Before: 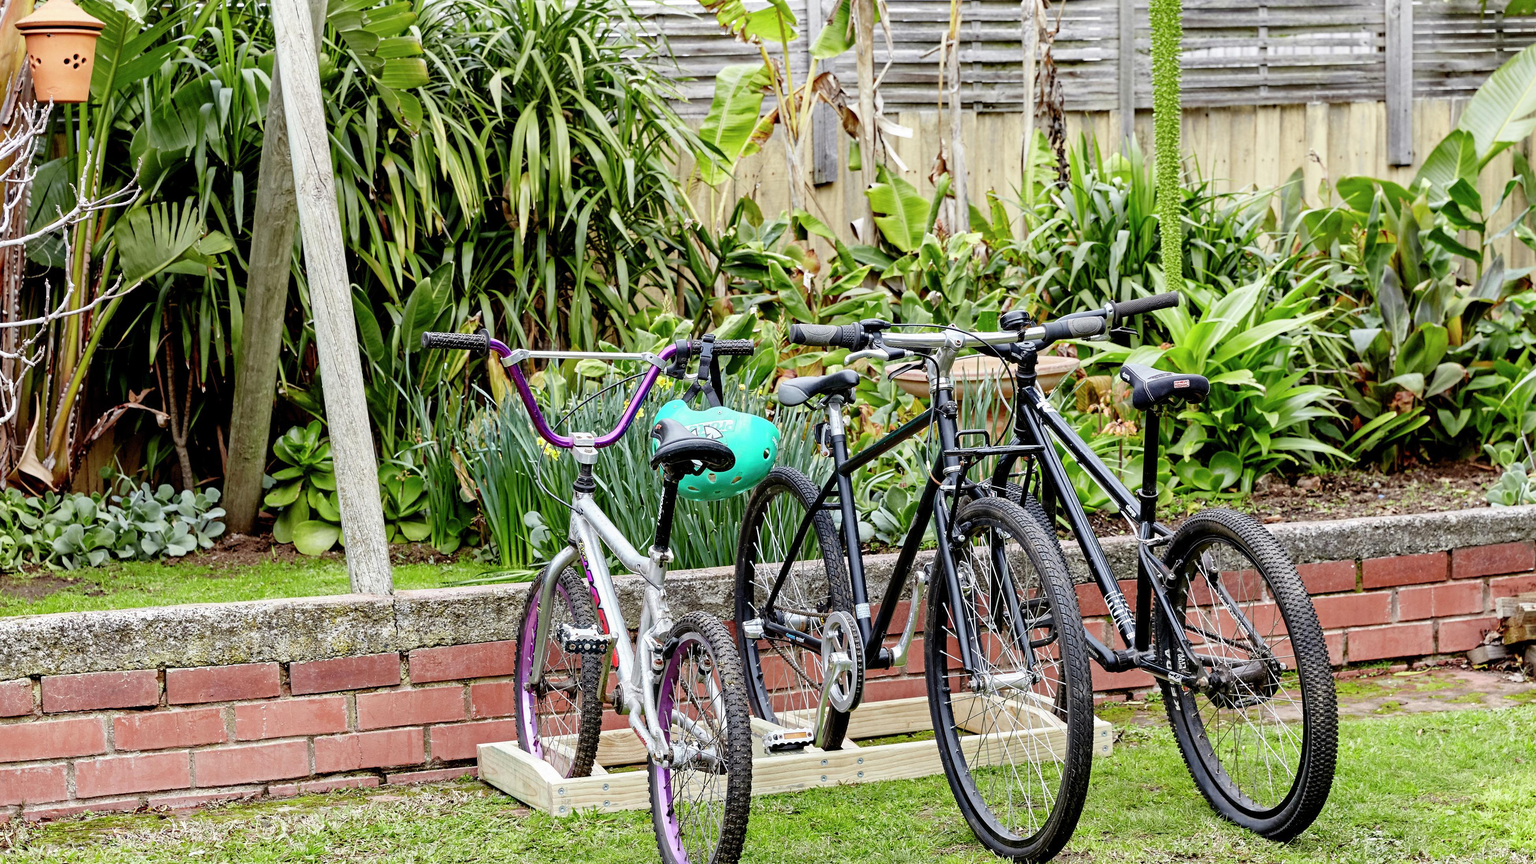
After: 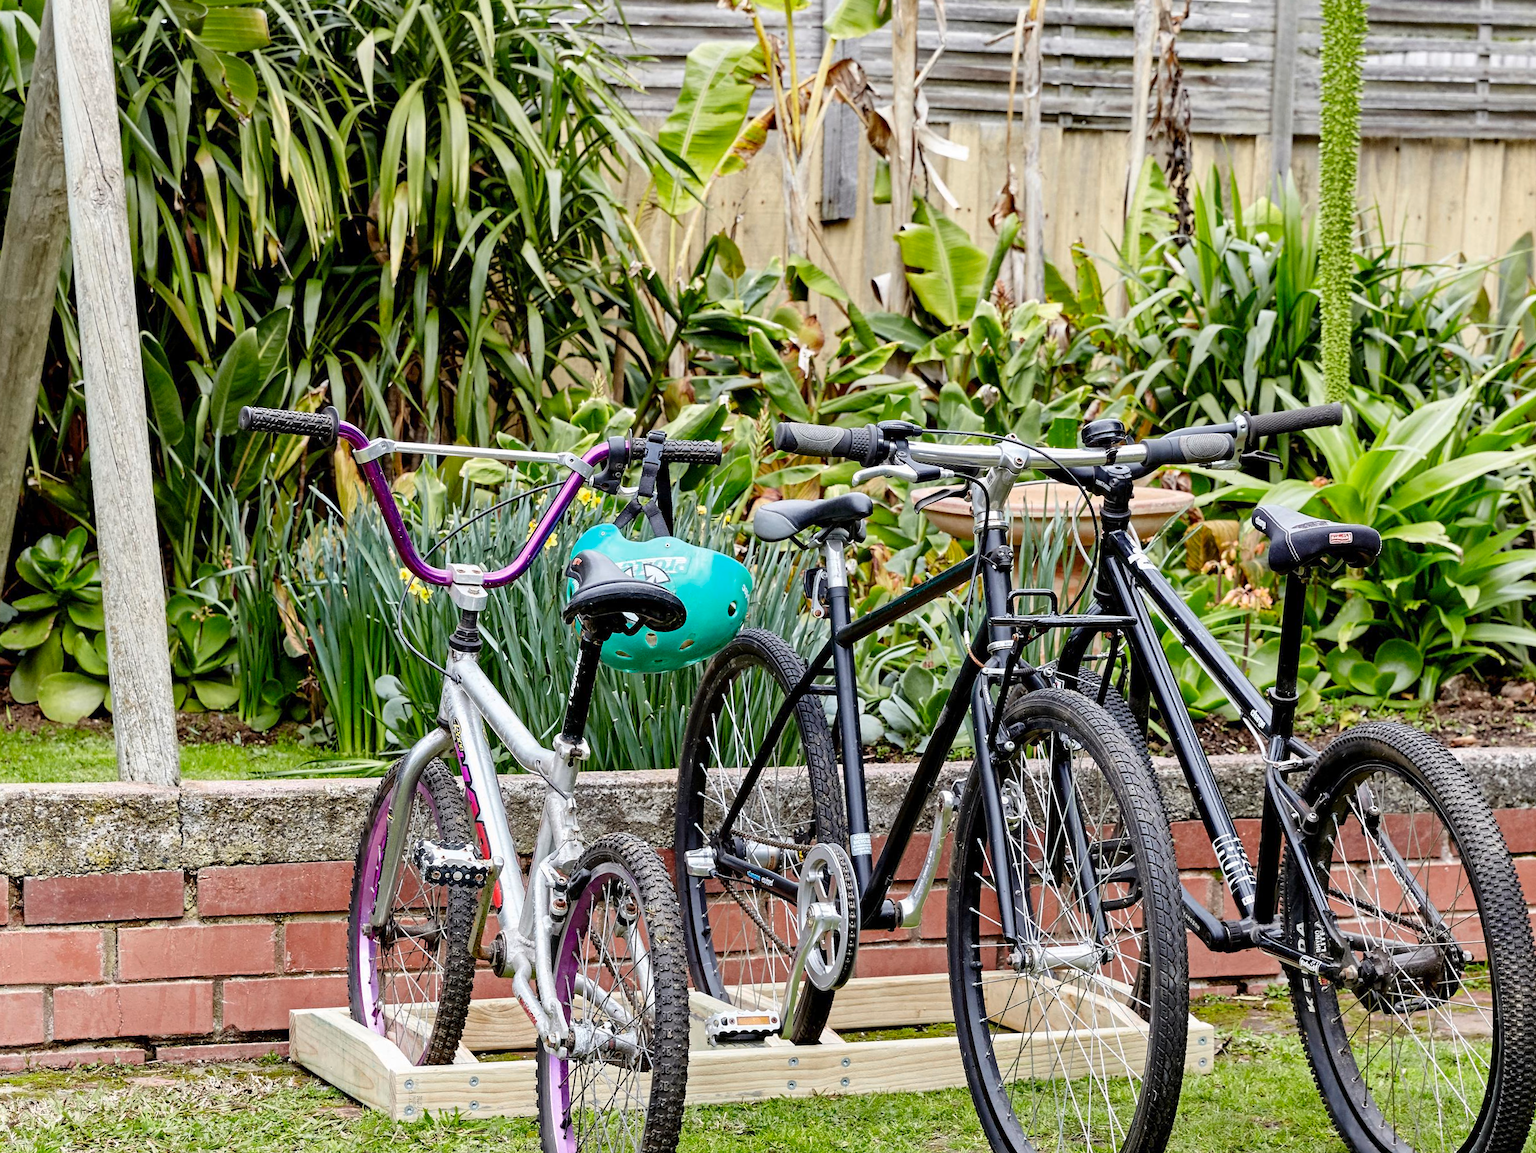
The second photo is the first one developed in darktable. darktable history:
crop and rotate: angle -2.91°, left 14.154%, top 0.025%, right 10.992%, bottom 0.028%
